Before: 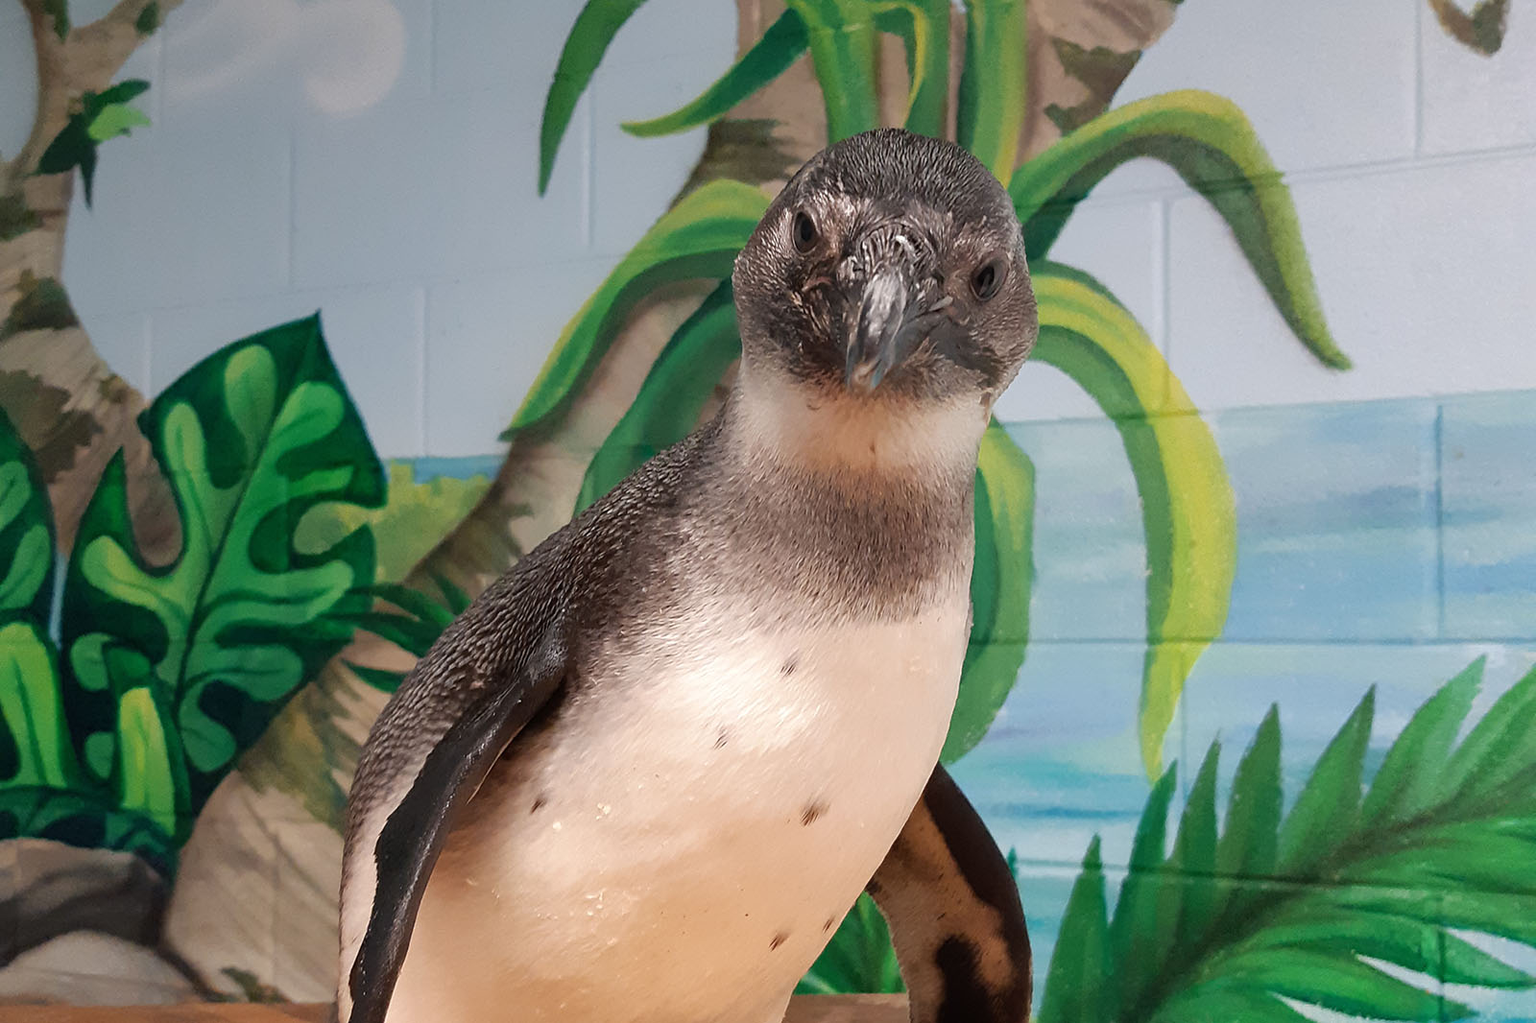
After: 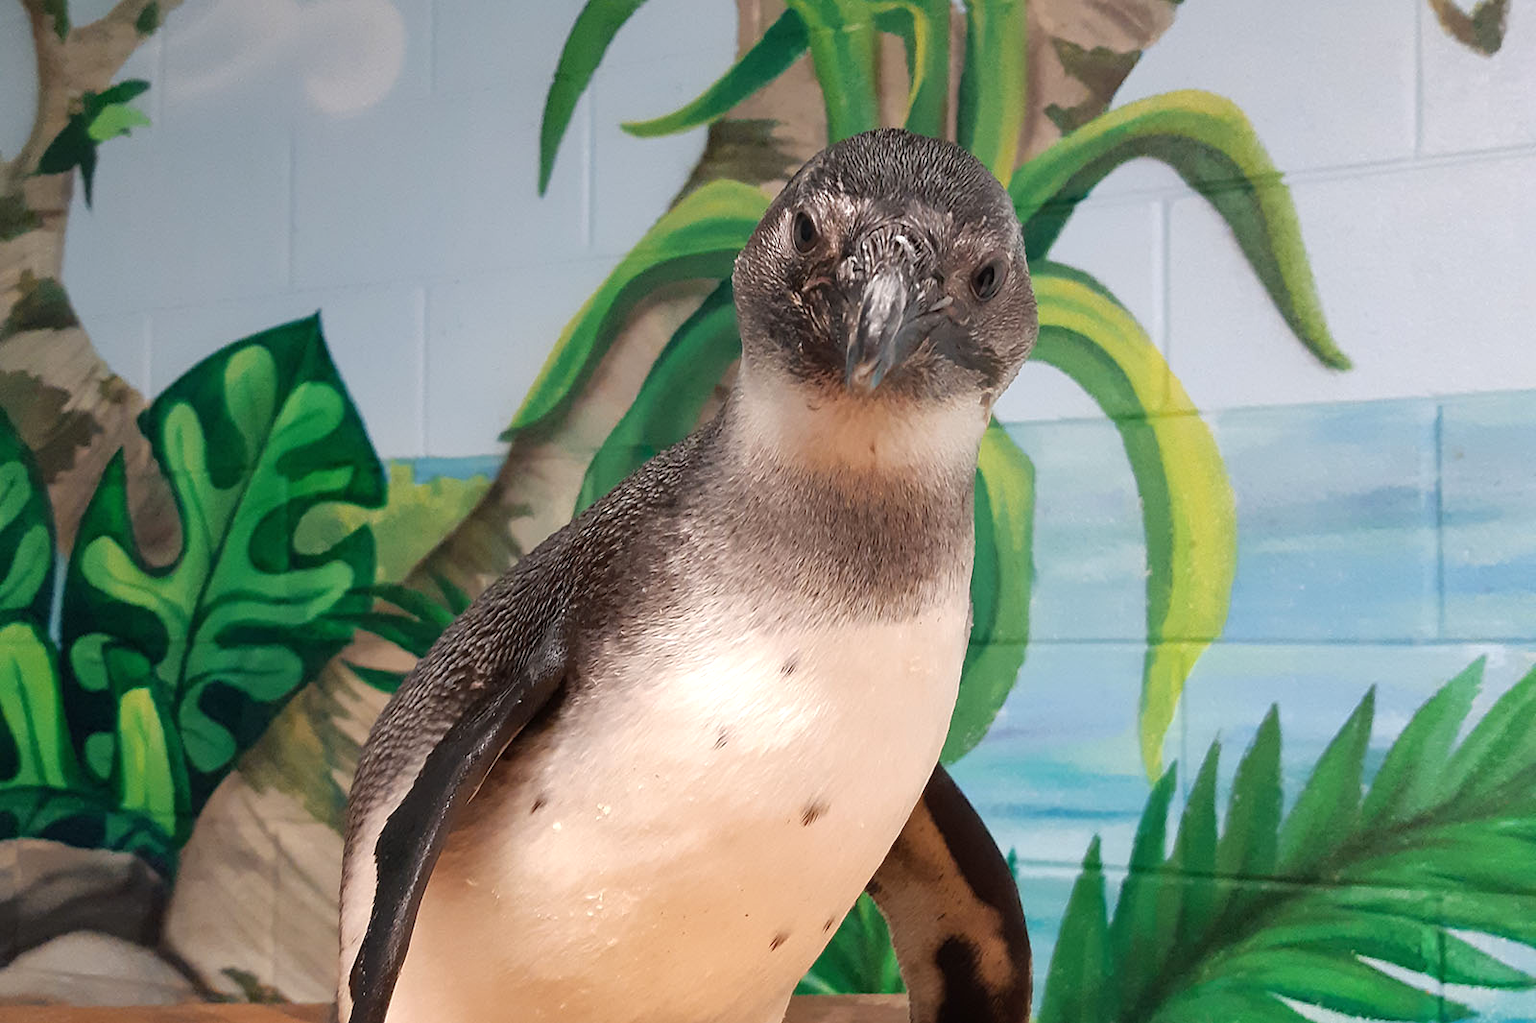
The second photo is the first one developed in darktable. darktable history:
exposure: exposure 0.188 EV, compensate highlight preservation false
